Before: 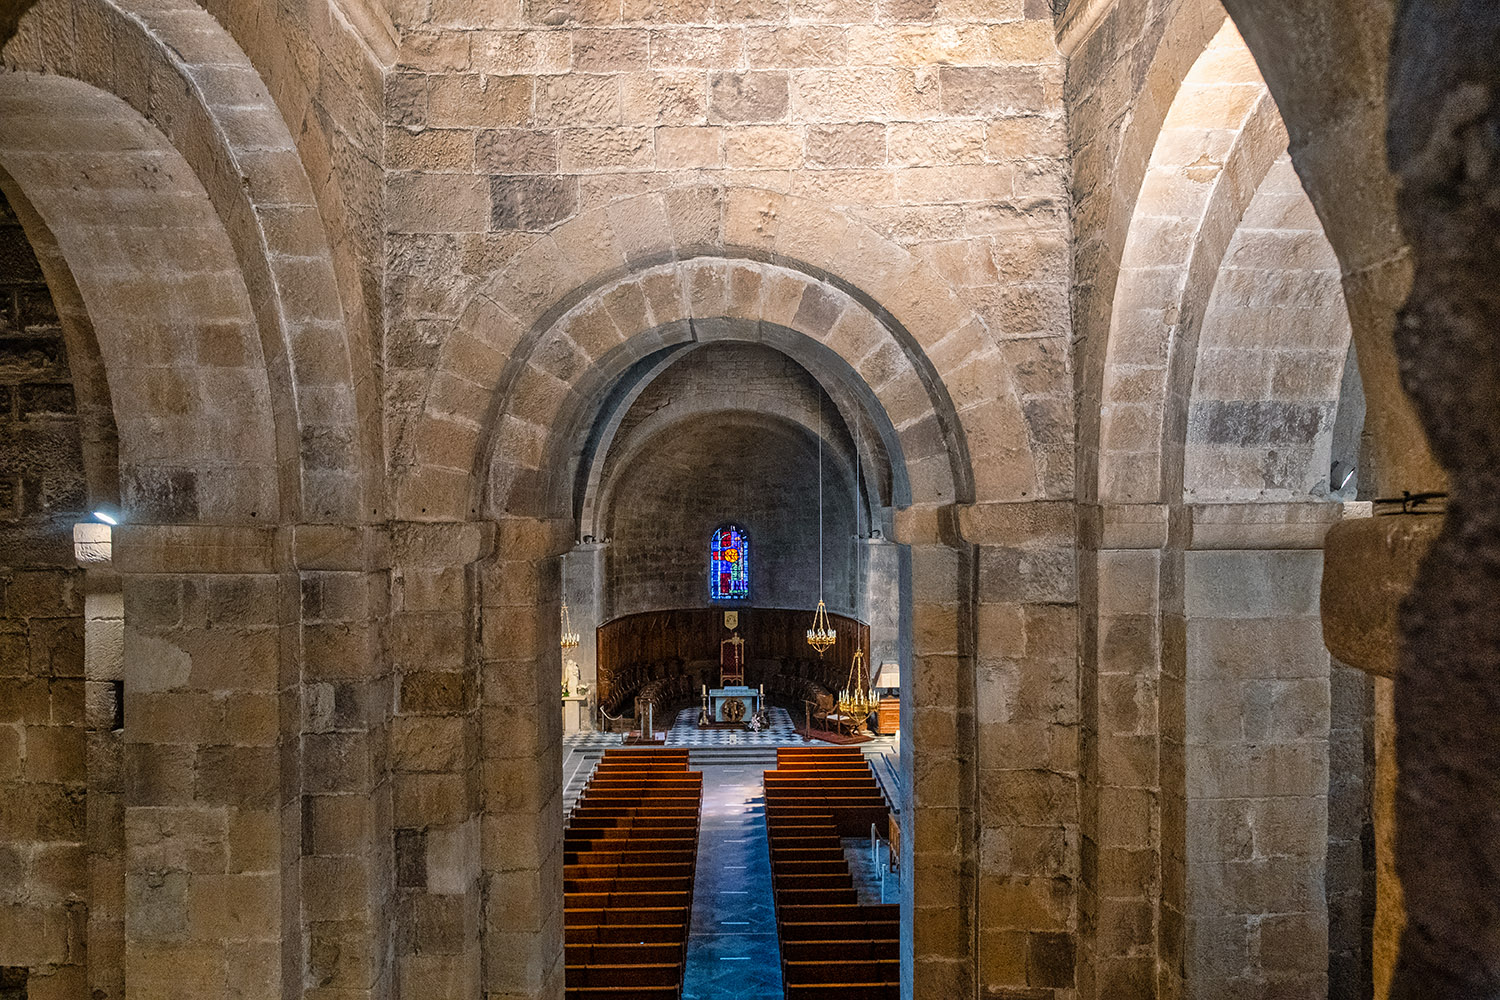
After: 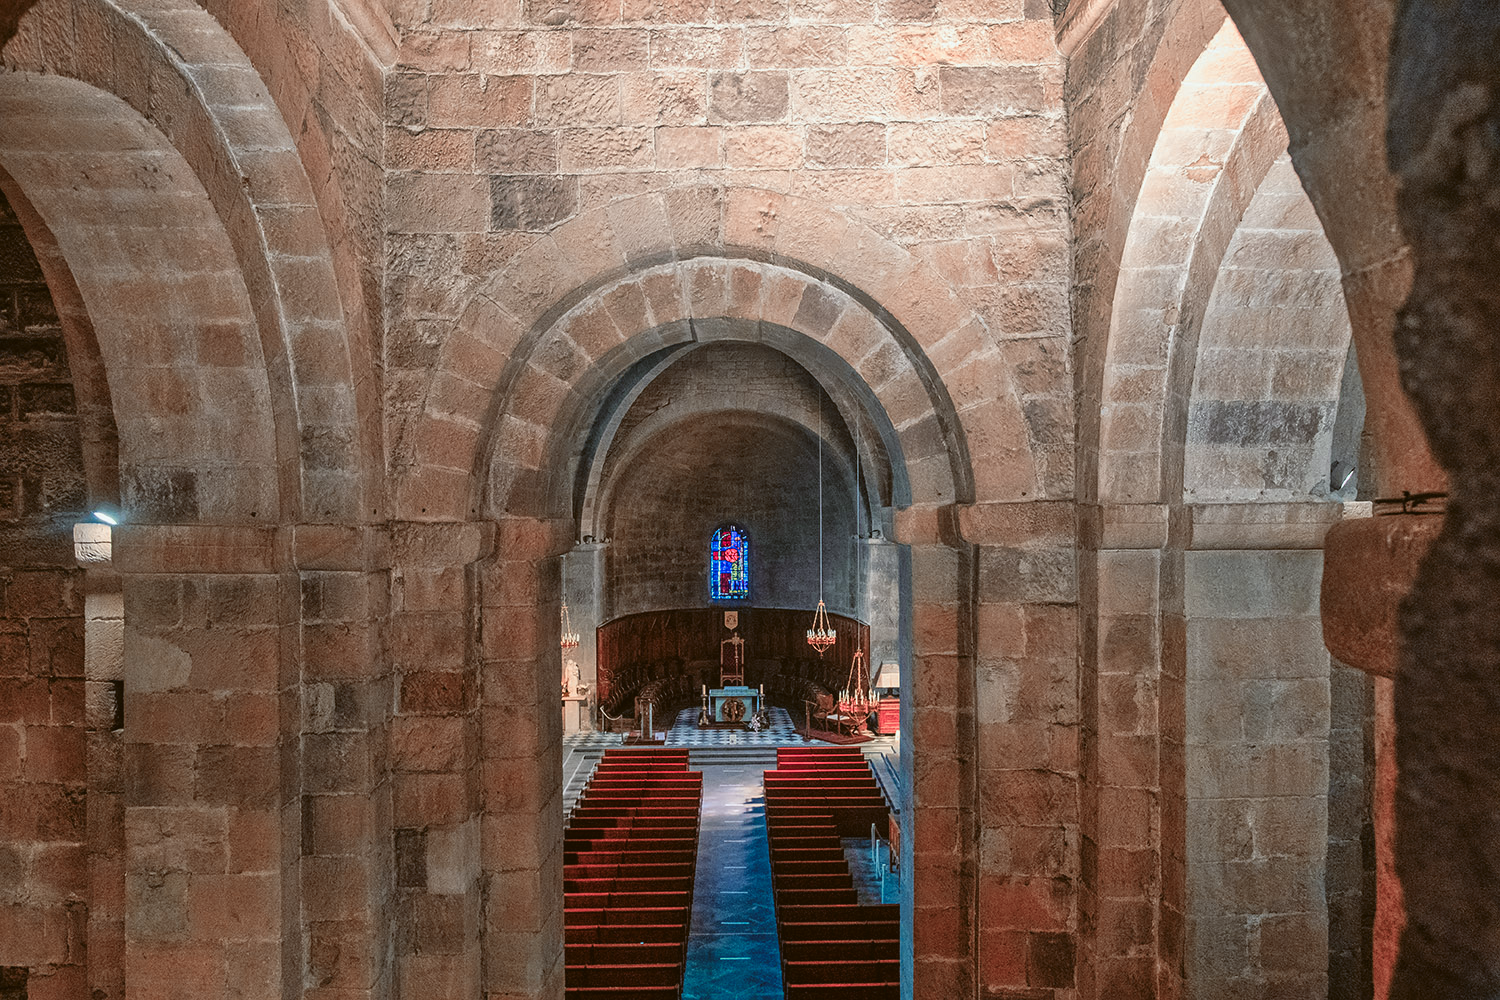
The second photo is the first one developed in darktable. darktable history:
color balance: lift [1.004, 1.002, 1.002, 0.998], gamma [1, 1.007, 1.002, 0.993], gain [1, 0.977, 1.013, 1.023], contrast -3.64%
color zones: curves: ch2 [(0, 0.488) (0.143, 0.417) (0.286, 0.212) (0.429, 0.179) (0.571, 0.154) (0.714, 0.415) (0.857, 0.495) (1, 0.488)]
